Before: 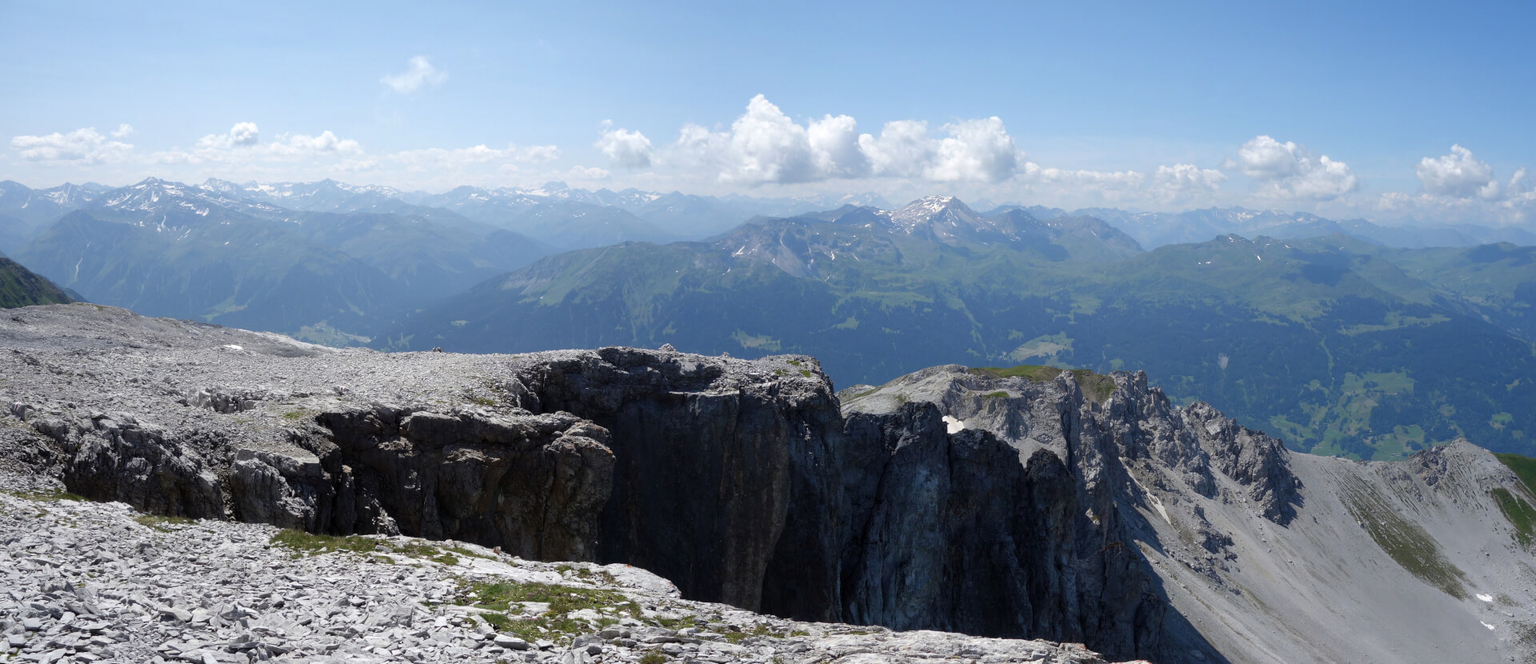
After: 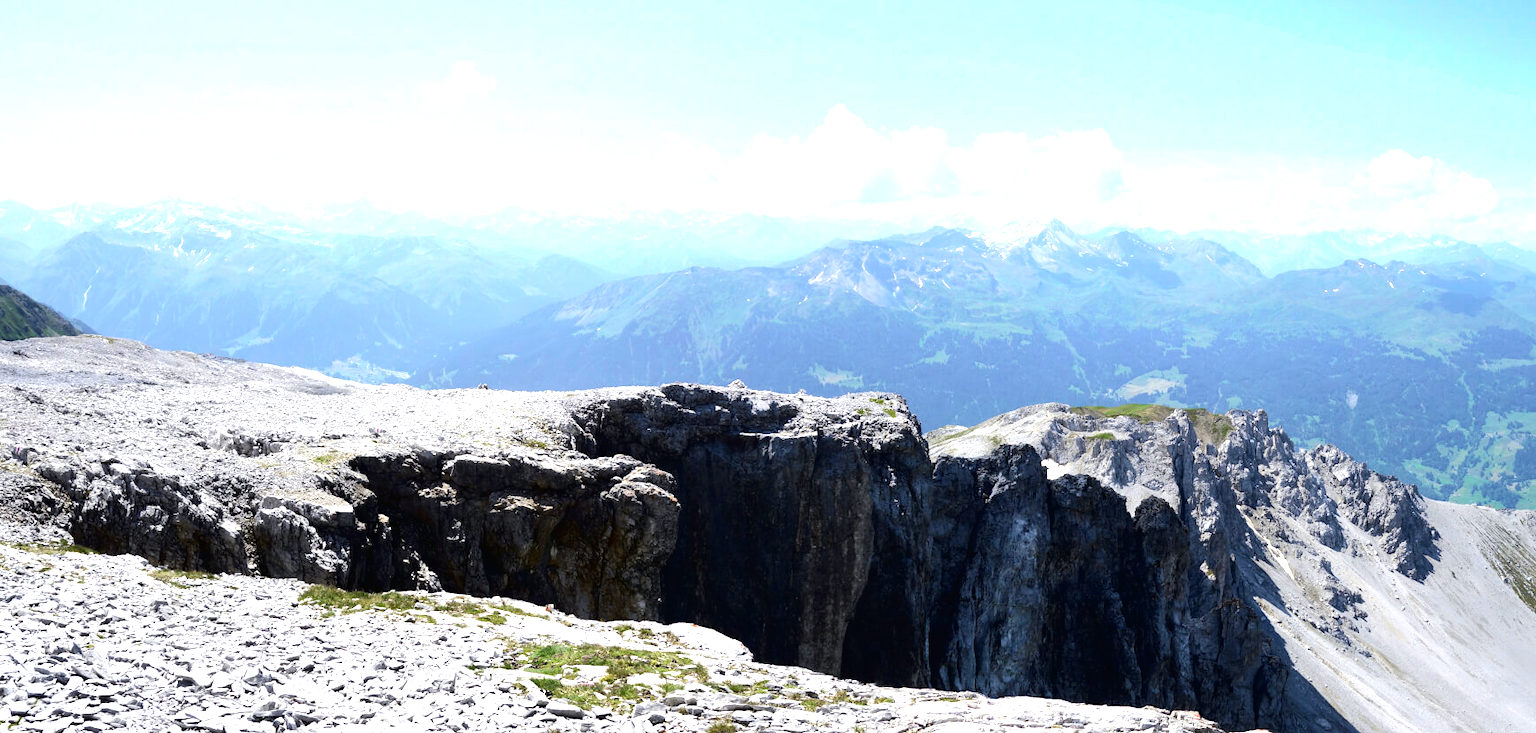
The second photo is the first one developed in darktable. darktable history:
tone equalizer: -8 EV -0.417 EV, -7 EV -0.389 EV, -6 EV -0.333 EV, -5 EV -0.222 EV, -3 EV 0.222 EV, -2 EV 0.333 EV, -1 EV 0.389 EV, +0 EV 0.417 EV, edges refinement/feathering 500, mask exposure compensation -1.57 EV, preserve details no
tone curve: curves: ch0 [(0, 0.013) (0.054, 0.018) (0.205, 0.191) (0.289, 0.292) (0.39, 0.424) (0.493, 0.551) (0.666, 0.743) (0.795, 0.841) (1, 0.998)]; ch1 [(0, 0) (0.385, 0.343) (0.439, 0.415) (0.494, 0.495) (0.501, 0.501) (0.51, 0.509) (0.548, 0.554) (0.586, 0.614) (0.66, 0.706) (0.783, 0.804) (1, 1)]; ch2 [(0, 0) (0.304, 0.31) (0.403, 0.399) (0.441, 0.428) (0.47, 0.469) (0.498, 0.496) (0.524, 0.538) (0.566, 0.579) (0.633, 0.665) (0.7, 0.711) (1, 1)], color space Lab, independent channels, preserve colors none
exposure: black level correction 0, exposure 1 EV, compensate exposure bias true, compensate highlight preservation false
crop: right 9.509%, bottom 0.031%
shadows and highlights: shadows 37.27, highlights -28.18, soften with gaussian
